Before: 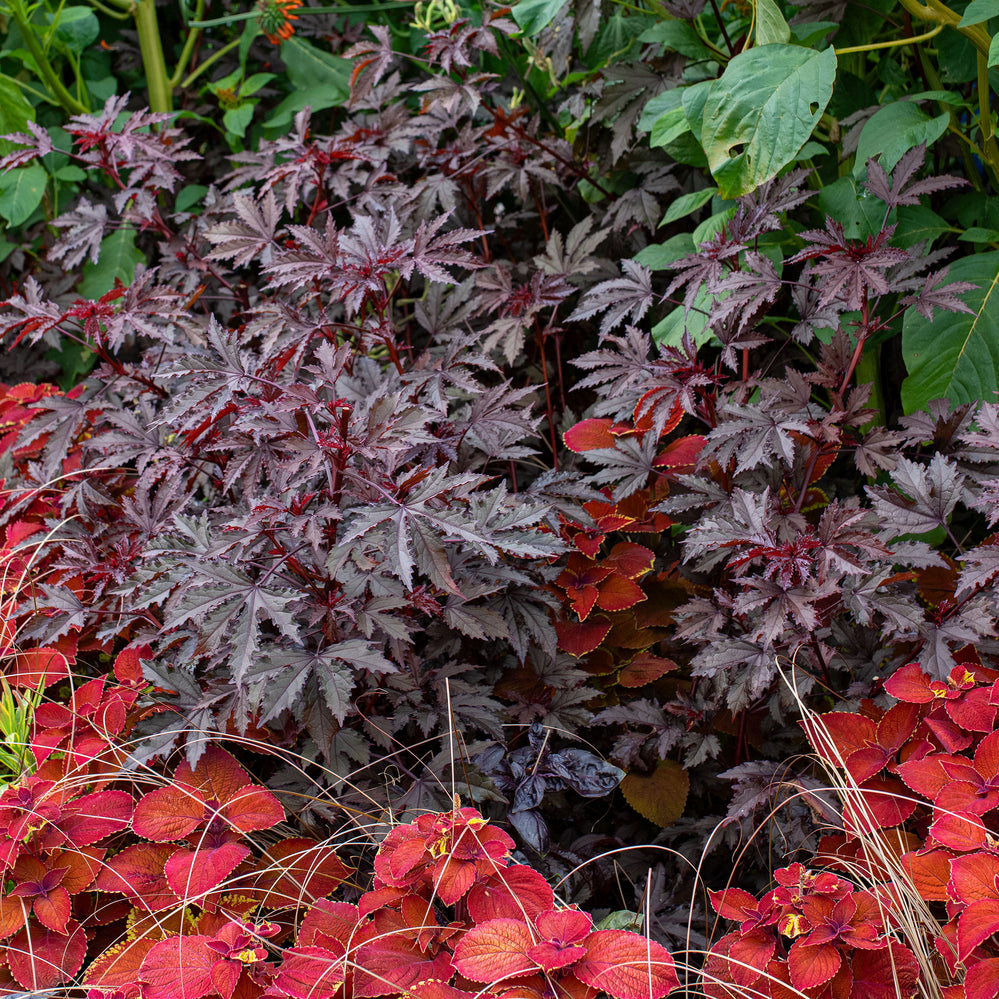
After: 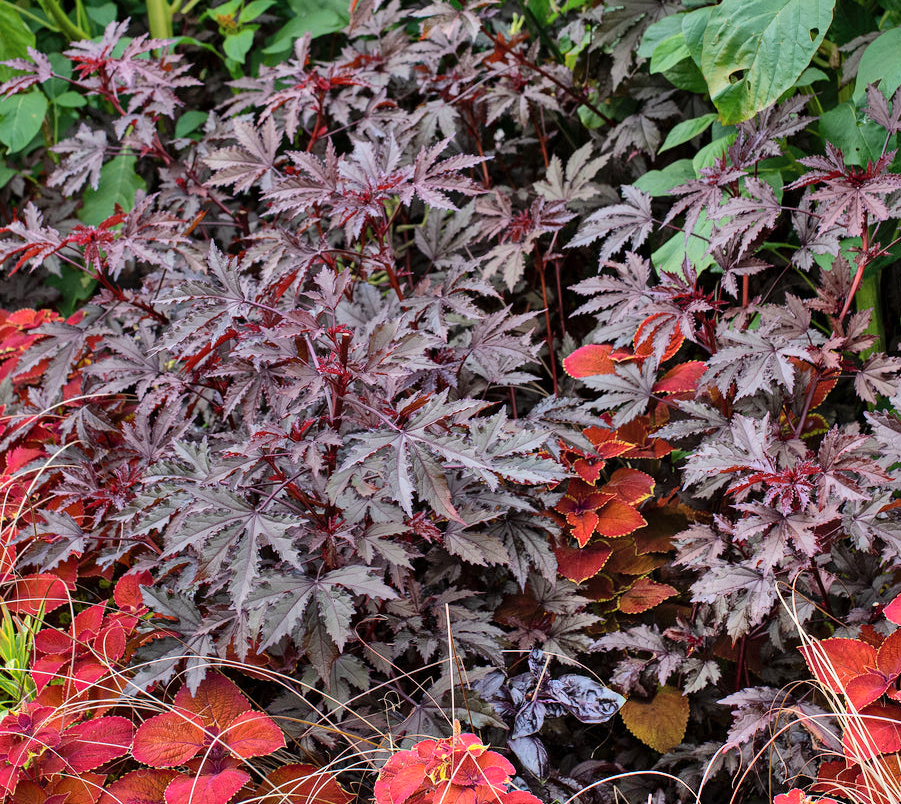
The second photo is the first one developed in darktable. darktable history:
crop: top 7.49%, right 9.717%, bottom 11.943%
shadows and highlights: shadows 75, highlights -60.85, soften with gaussian
